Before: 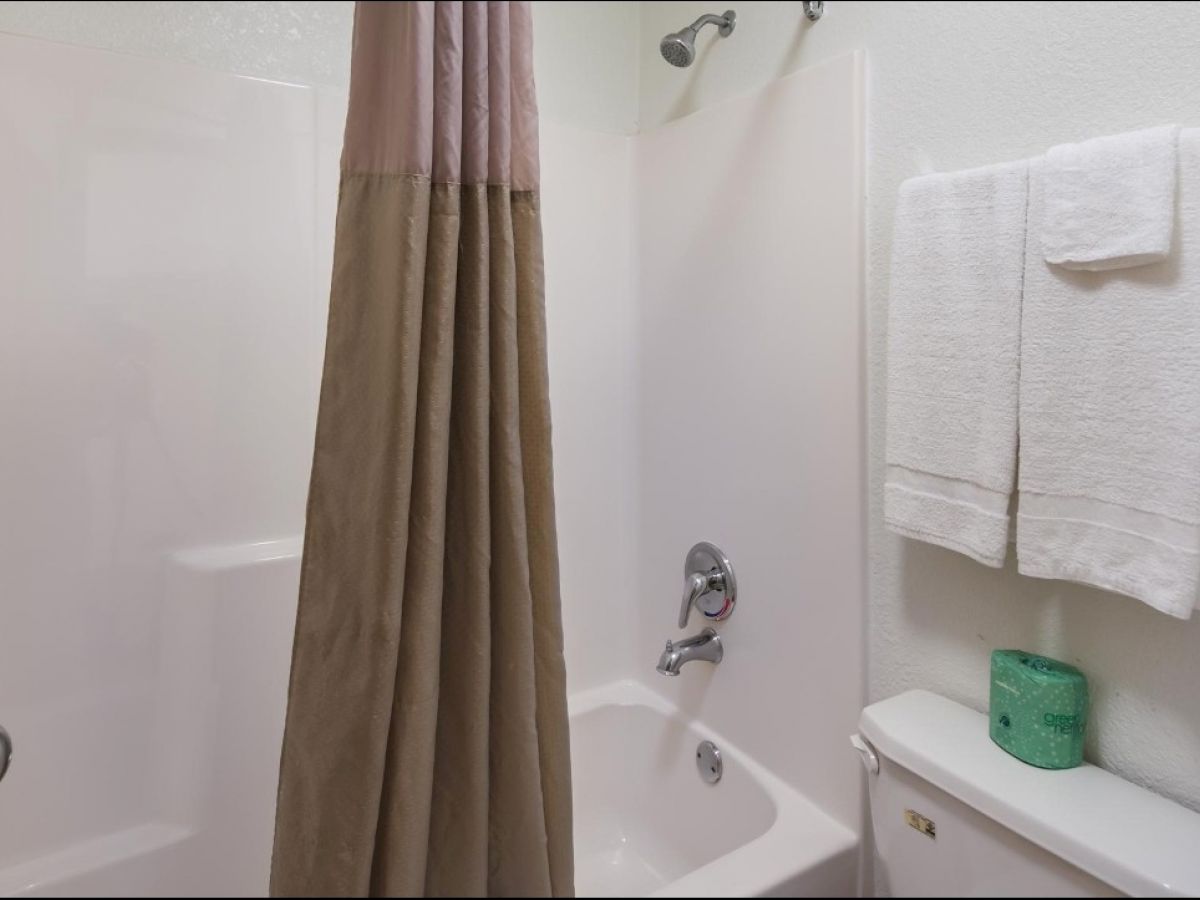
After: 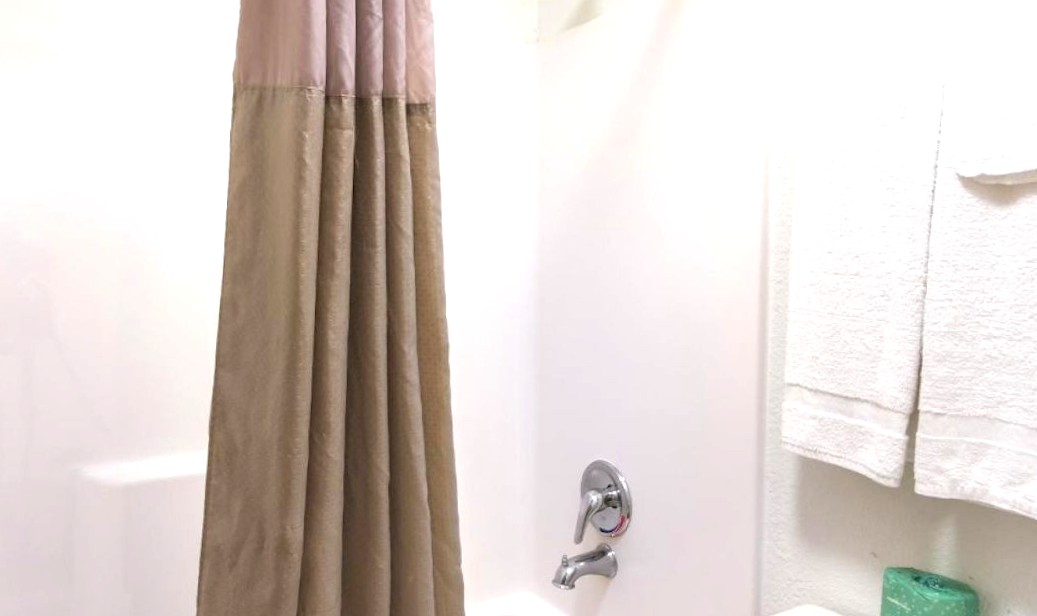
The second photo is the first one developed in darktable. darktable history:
crop: left 5.596%, top 10.314%, right 3.534%, bottom 19.395%
exposure: black level correction 0, exposure 1 EV, compensate exposure bias true, compensate highlight preservation false
rotate and perspective: rotation 0.074°, lens shift (vertical) 0.096, lens shift (horizontal) -0.041, crop left 0.043, crop right 0.952, crop top 0.024, crop bottom 0.979
